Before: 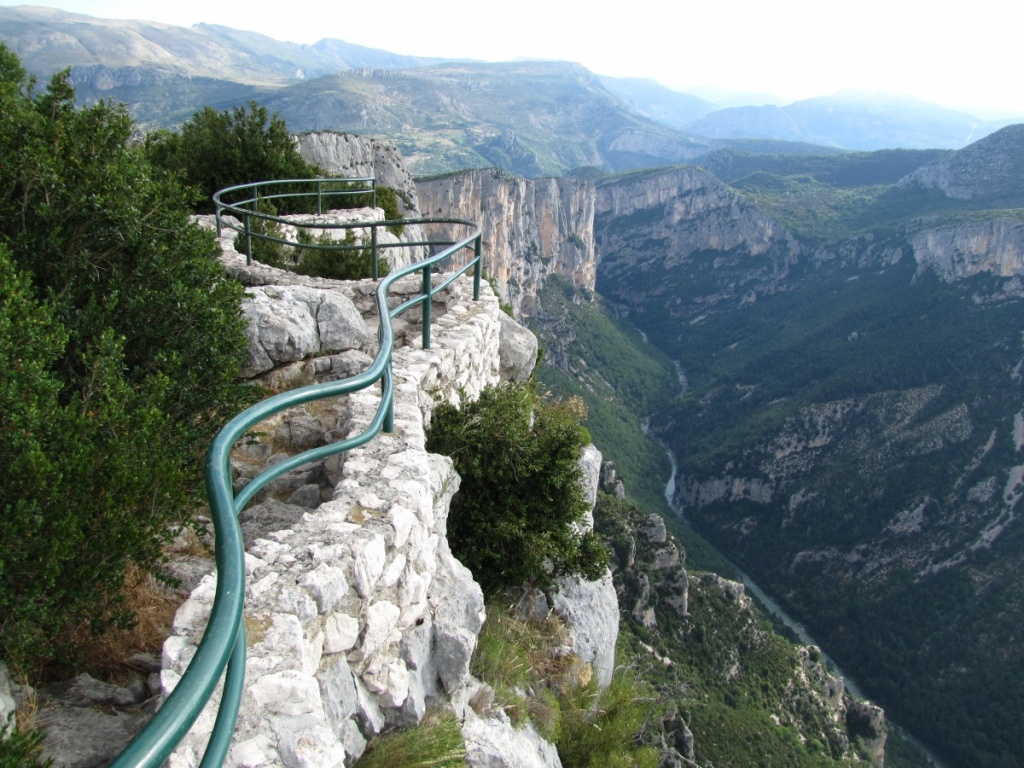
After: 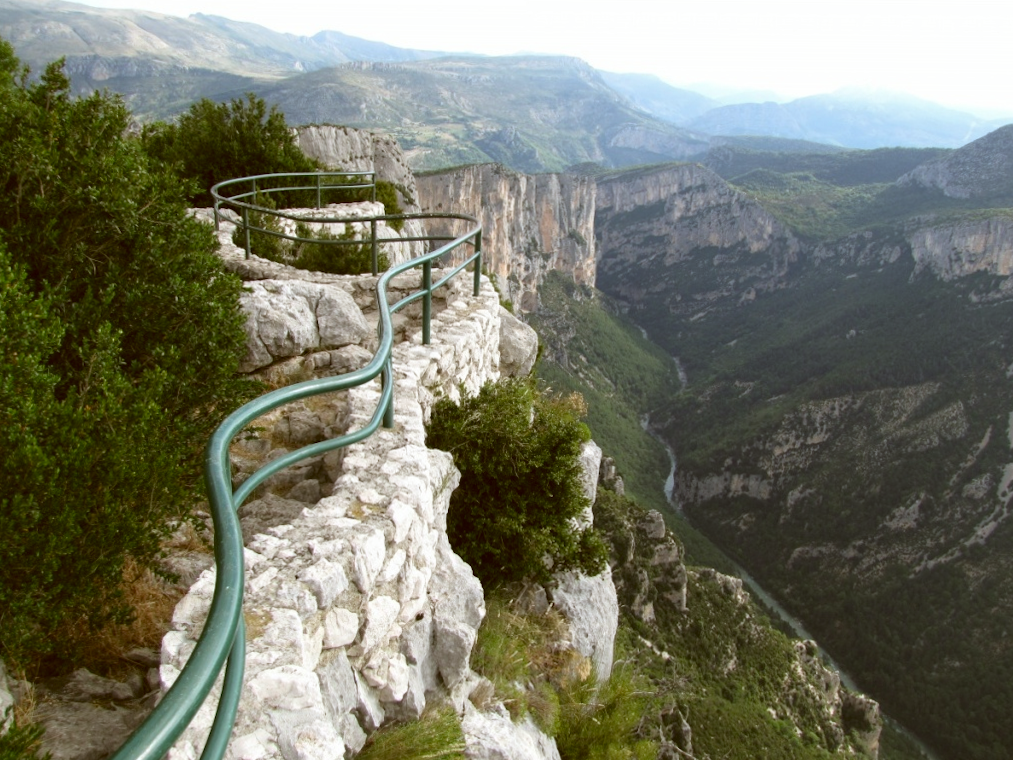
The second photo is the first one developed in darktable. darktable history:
rotate and perspective: rotation 0.174°, lens shift (vertical) 0.013, lens shift (horizontal) 0.019, shear 0.001, automatic cropping original format, crop left 0.007, crop right 0.991, crop top 0.016, crop bottom 0.997
color correction: highlights a* -0.482, highlights b* 0.161, shadows a* 4.66, shadows b* 20.72
